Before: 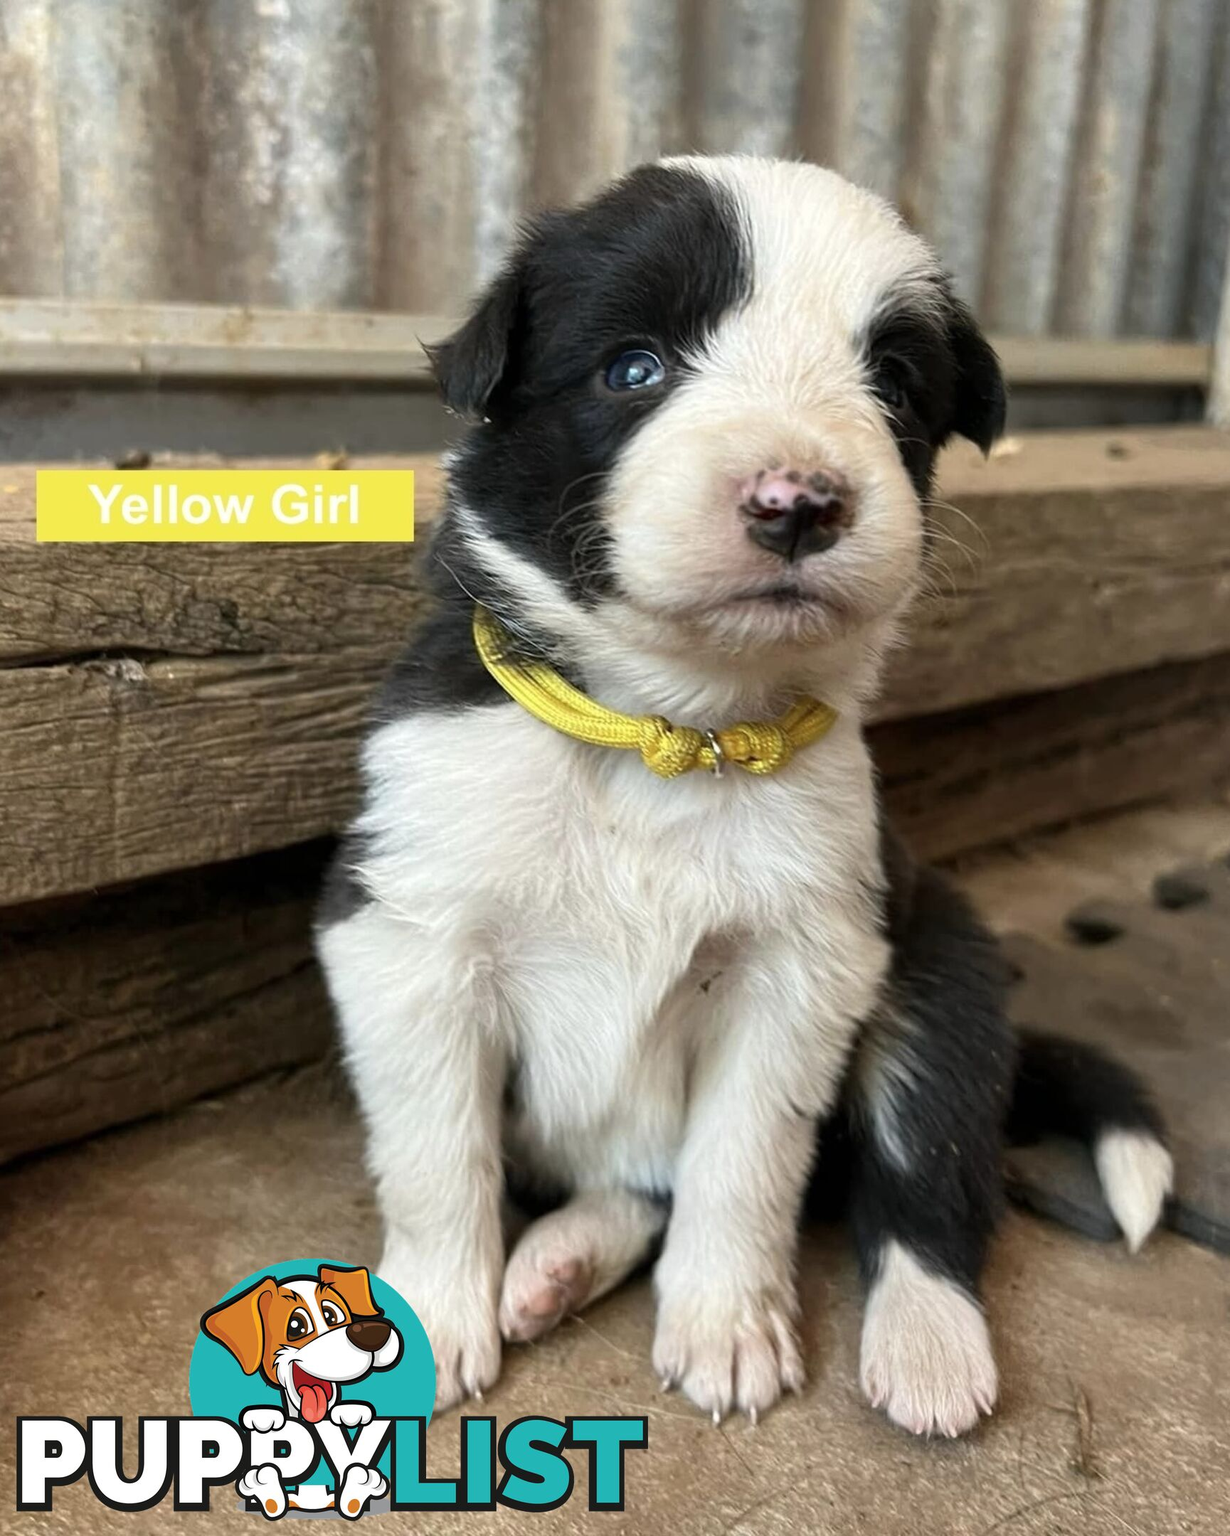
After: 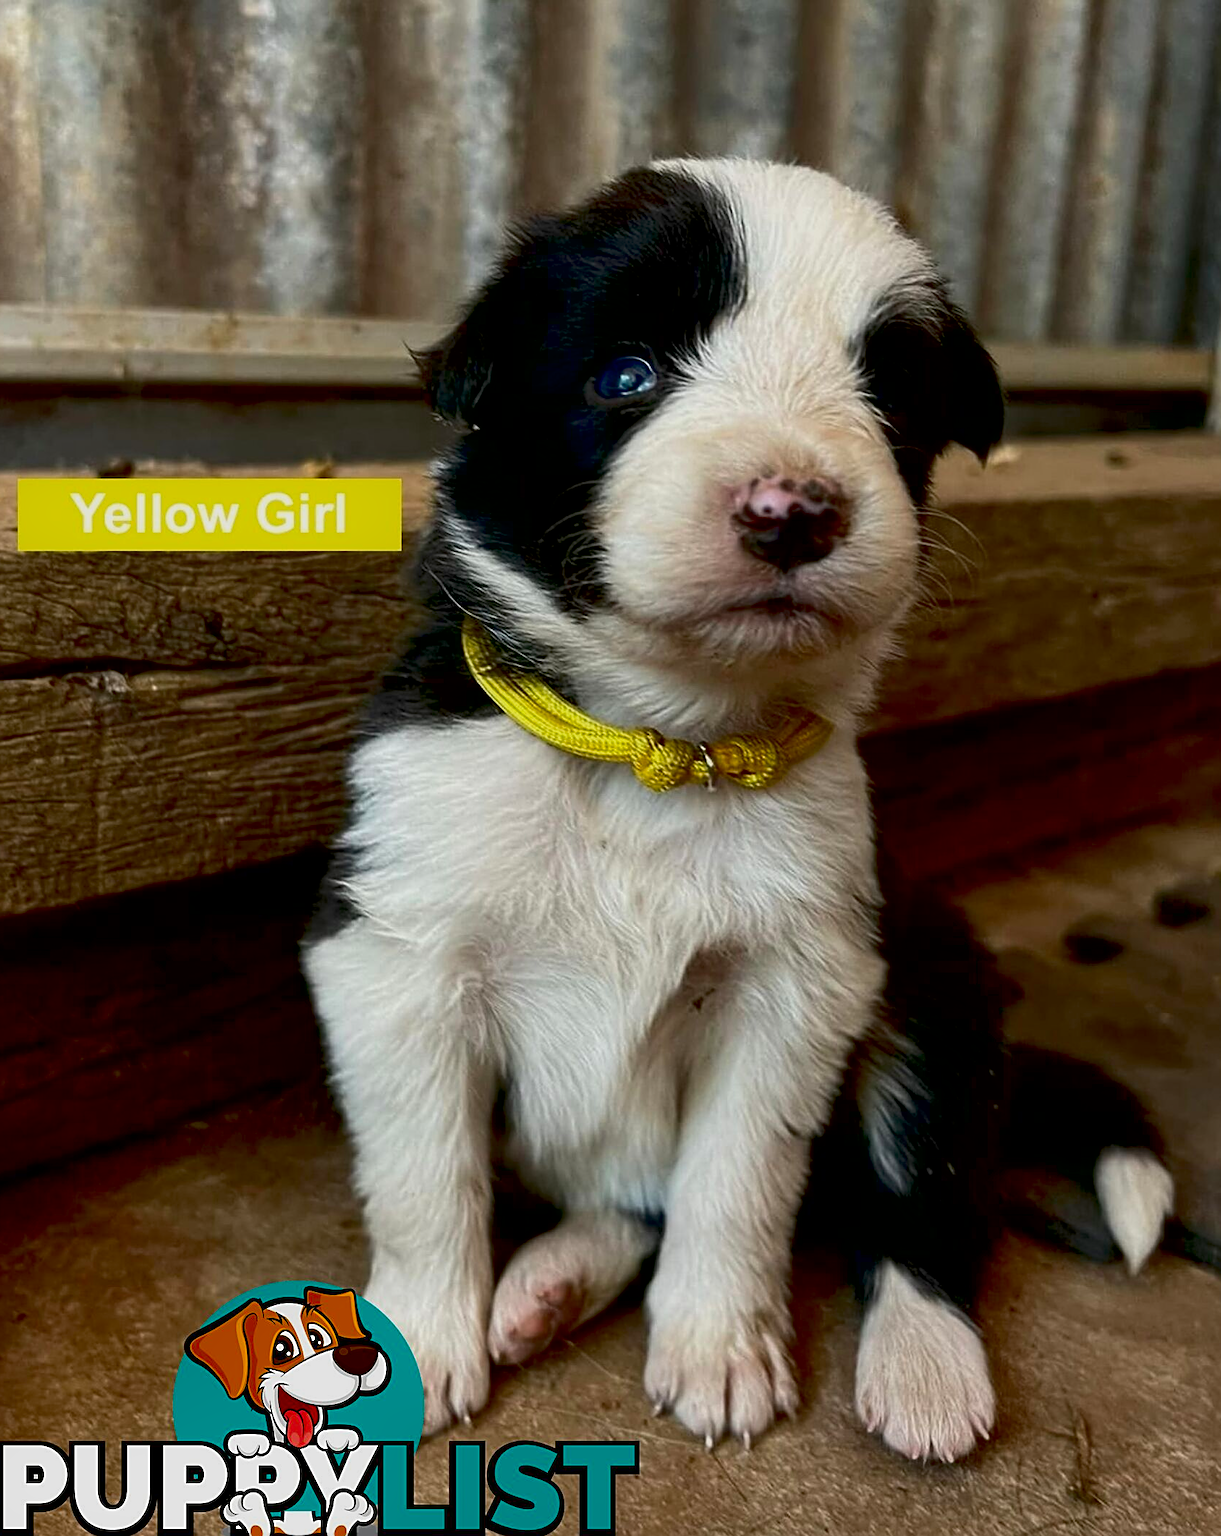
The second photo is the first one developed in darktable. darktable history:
tone equalizer: -8 EV 0.229 EV, -7 EV 0.387 EV, -6 EV 0.378 EV, -5 EV 0.27 EV, -3 EV -0.256 EV, -2 EV -0.406 EV, -1 EV -0.399 EV, +0 EV -0.232 EV
sharpen: on, module defaults
exposure: black level correction 0.03, exposure -0.079 EV, compensate exposure bias true, compensate highlight preservation false
contrast brightness saturation: contrast 0.065, brightness -0.152, saturation 0.112
crop and rotate: left 1.609%, right 0.756%, bottom 1.691%
